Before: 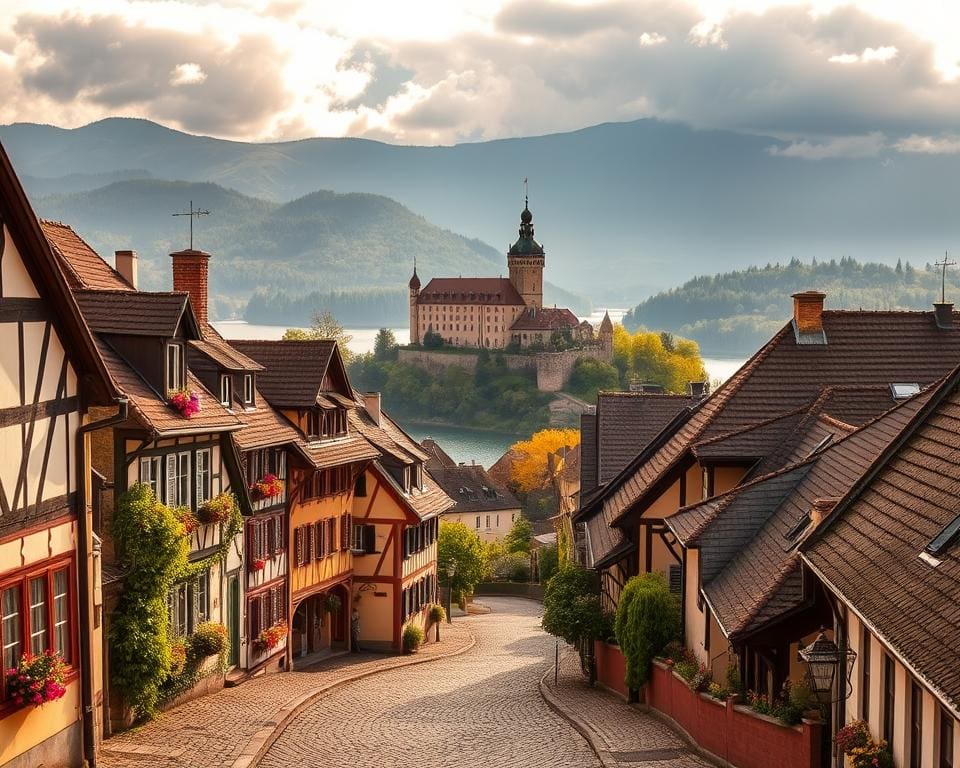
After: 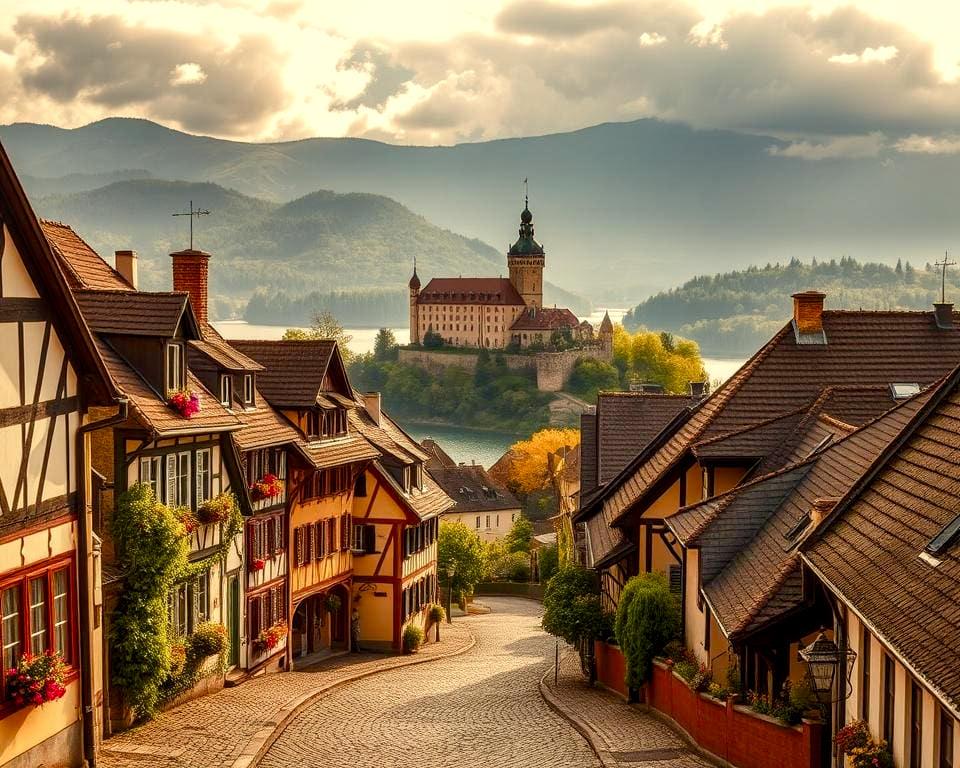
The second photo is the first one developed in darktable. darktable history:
color balance rgb: perceptual saturation grading › global saturation 24.925%, perceptual saturation grading › highlights -50.471%, perceptual saturation grading › shadows 30.442%, global vibrance 2.133%
color correction: highlights a* 1.31, highlights b* 18.13
local contrast: detail 130%
